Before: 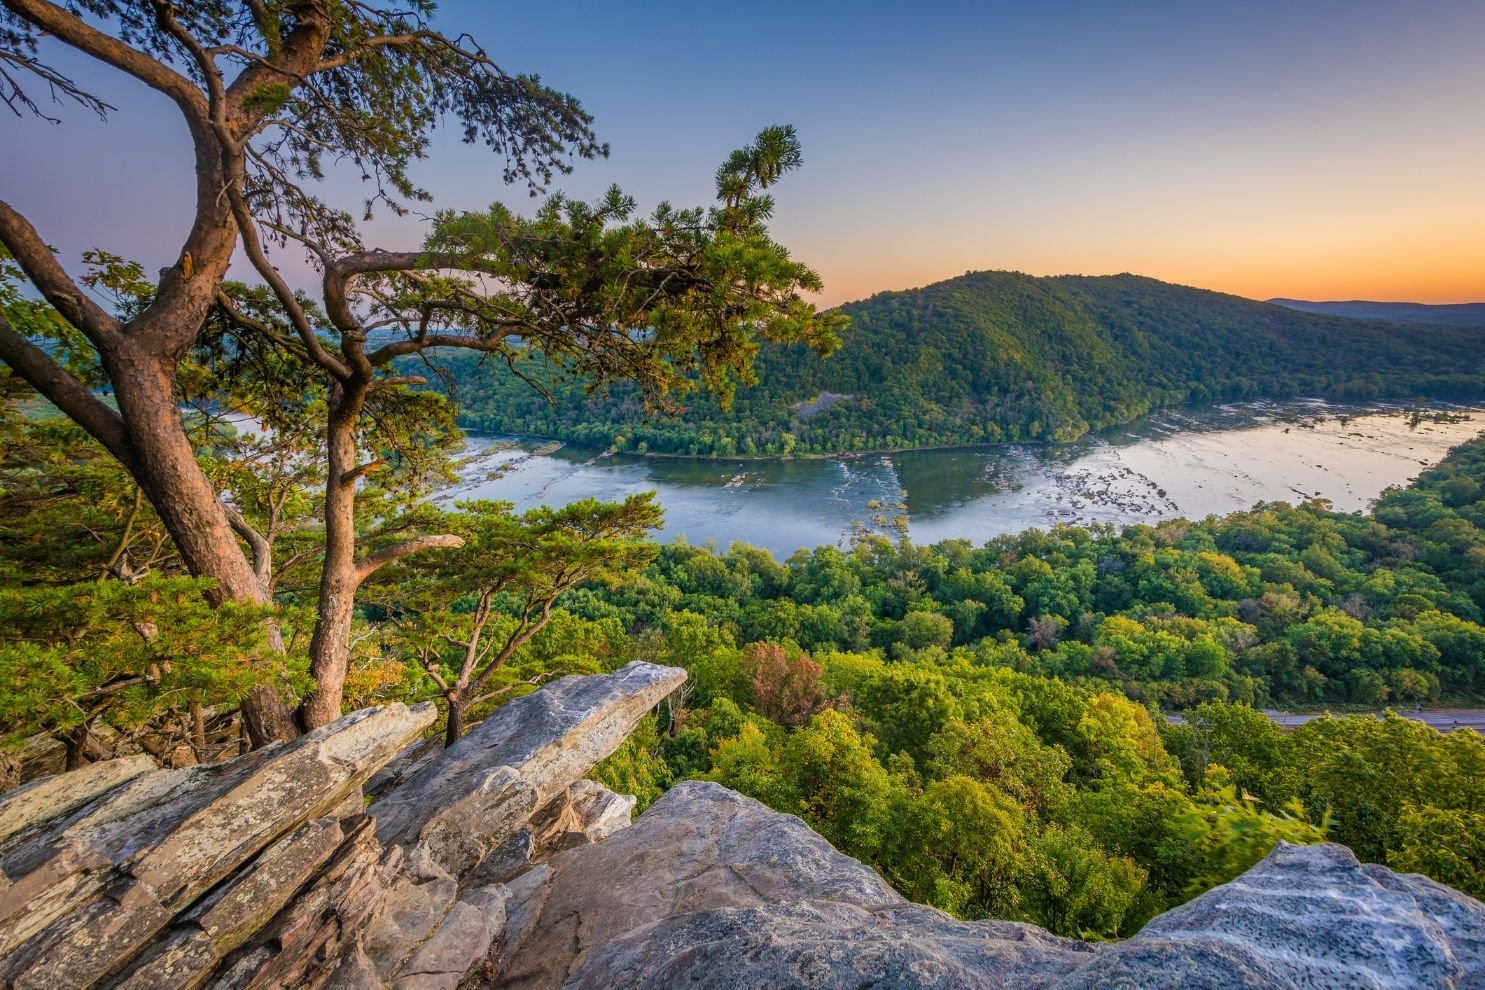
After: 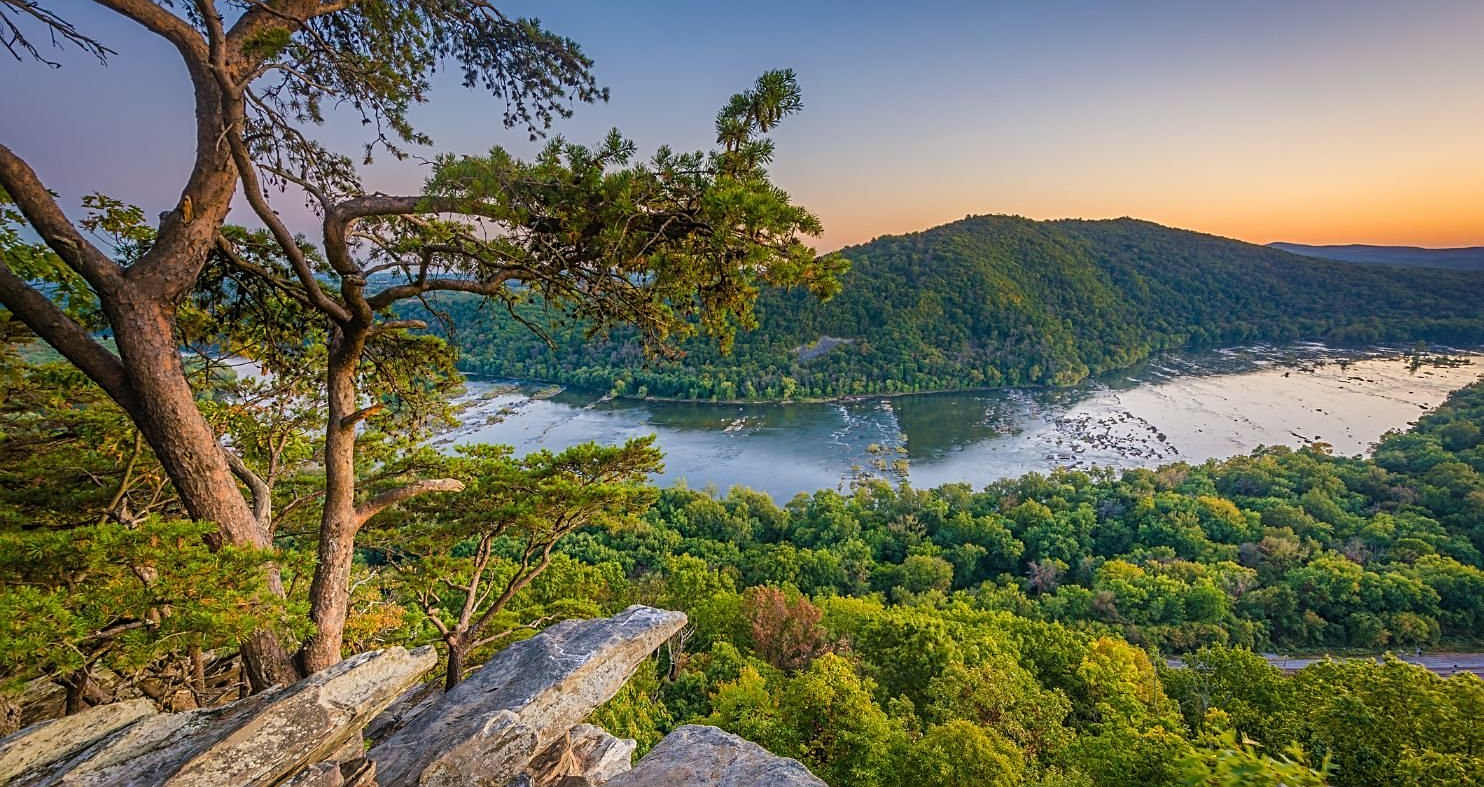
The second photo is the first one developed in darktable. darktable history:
crop and rotate: top 5.658%, bottom 14.799%
sharpen: on, module defaults
contrast equalizer: octaves 7, y [[0.5, 0.5, 0.472, 0.5, 0.5, 0.5], [0.5 ×6], [0.5 ×6], [0 ×6], [0 ×6]]
